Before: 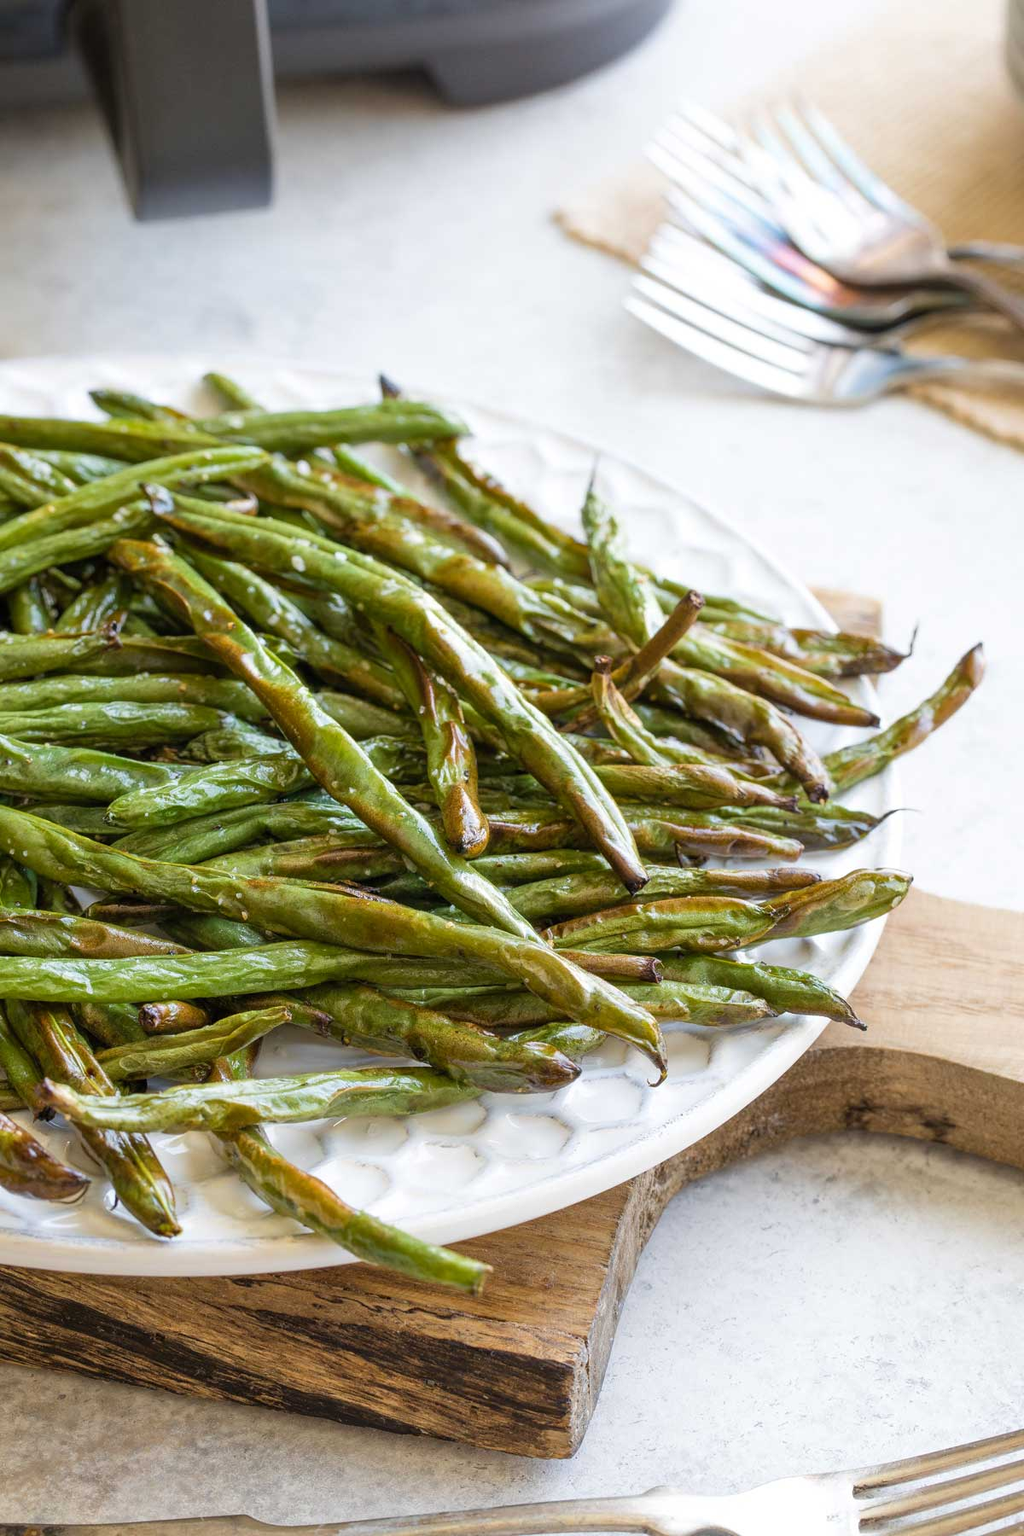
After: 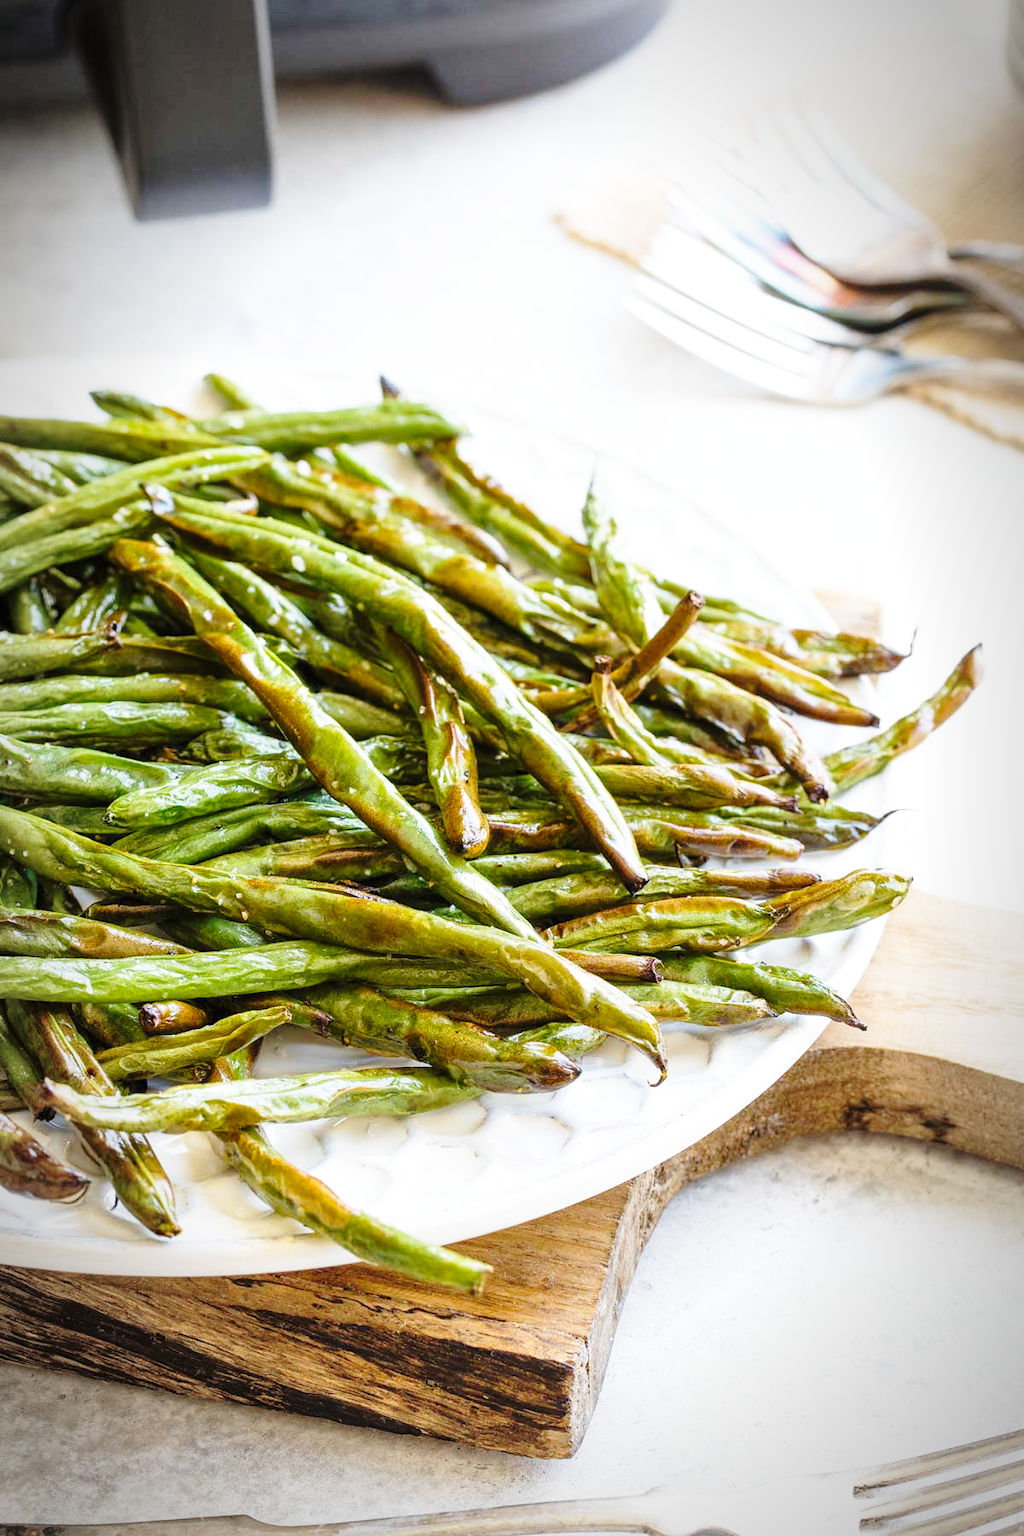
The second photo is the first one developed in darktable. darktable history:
base curve: curves: ch0 [(0, 0) (0.036, 0.037) (0.121, 0.228) (0.46, 0.76) (0.859, 0.983) (1, 1)], preserve colors none
vignetting: automatic ratio true
